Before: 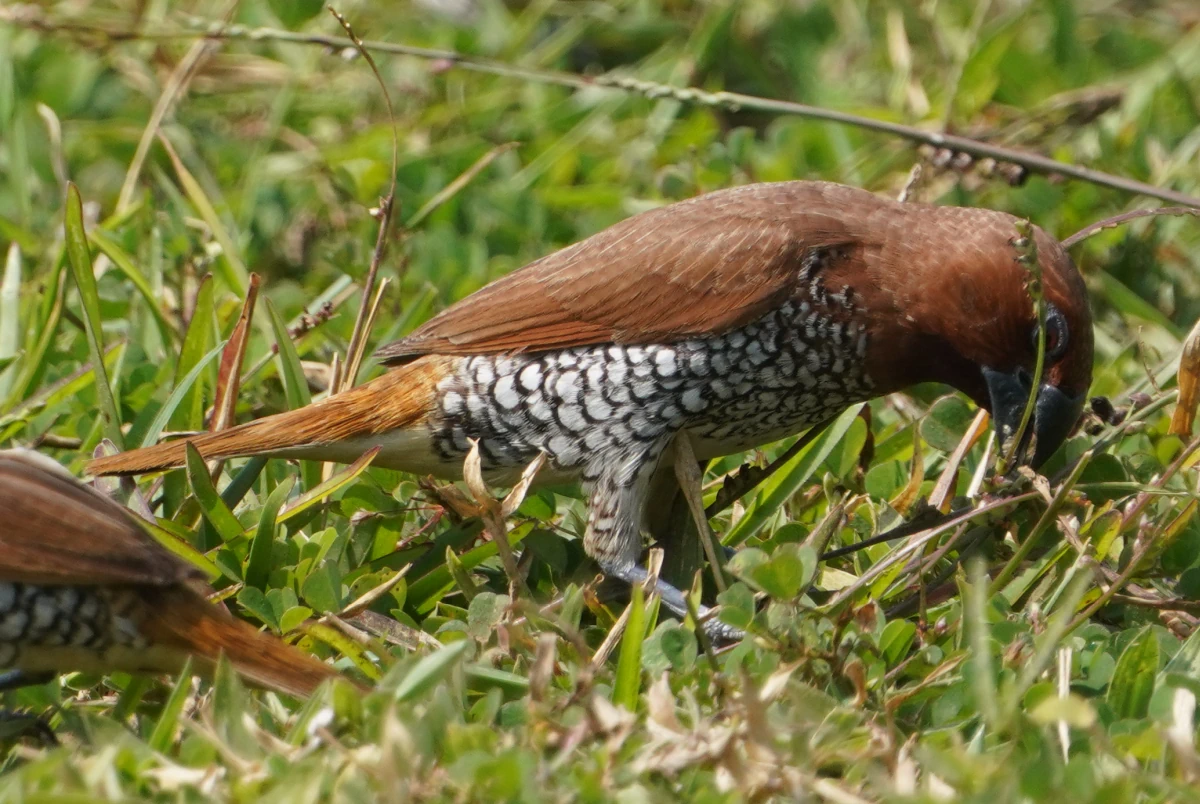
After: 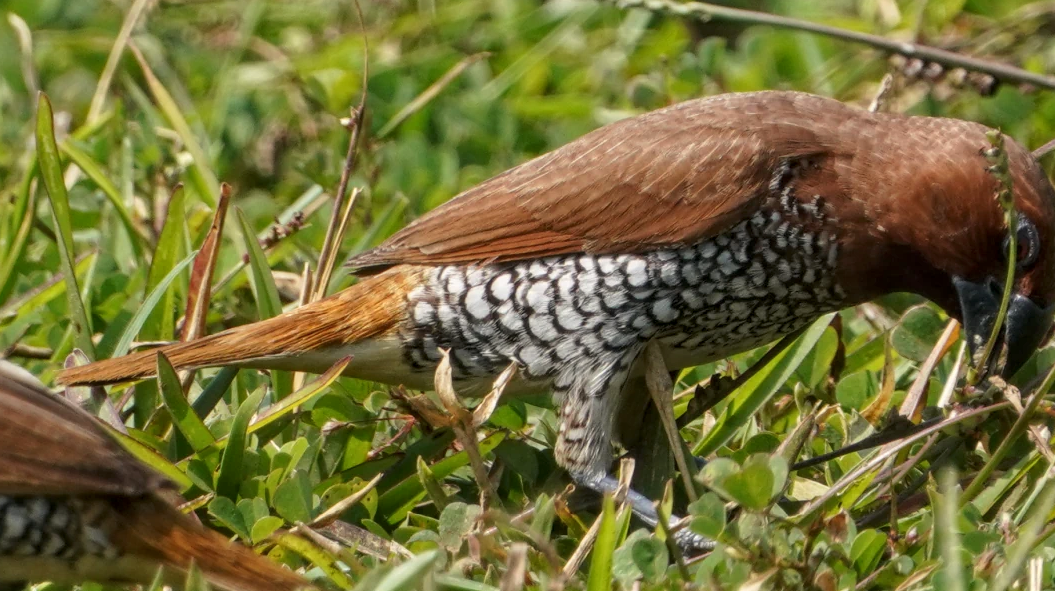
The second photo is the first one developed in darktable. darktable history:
shadows and highlights: shadows 37.27, highlights -28.18, soften with gaussian
local contrast: on, module defaults
crop and rotate: left 2.425%, top 11.305%, right 9.6%, bottom 15.08%
color calibration: x 0.342, y 0.356, temperature 5122 K
